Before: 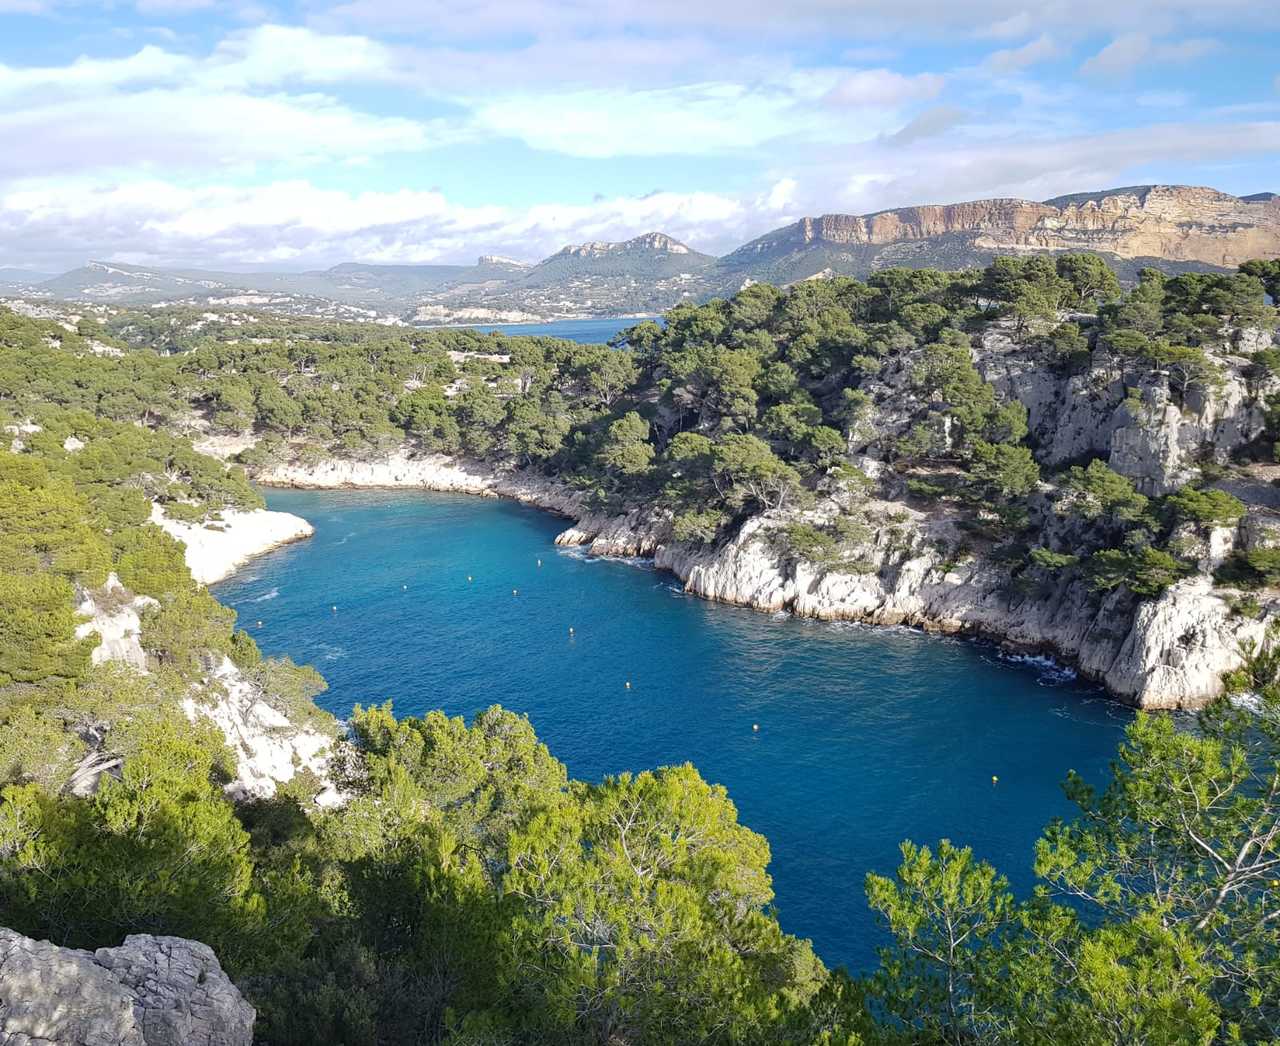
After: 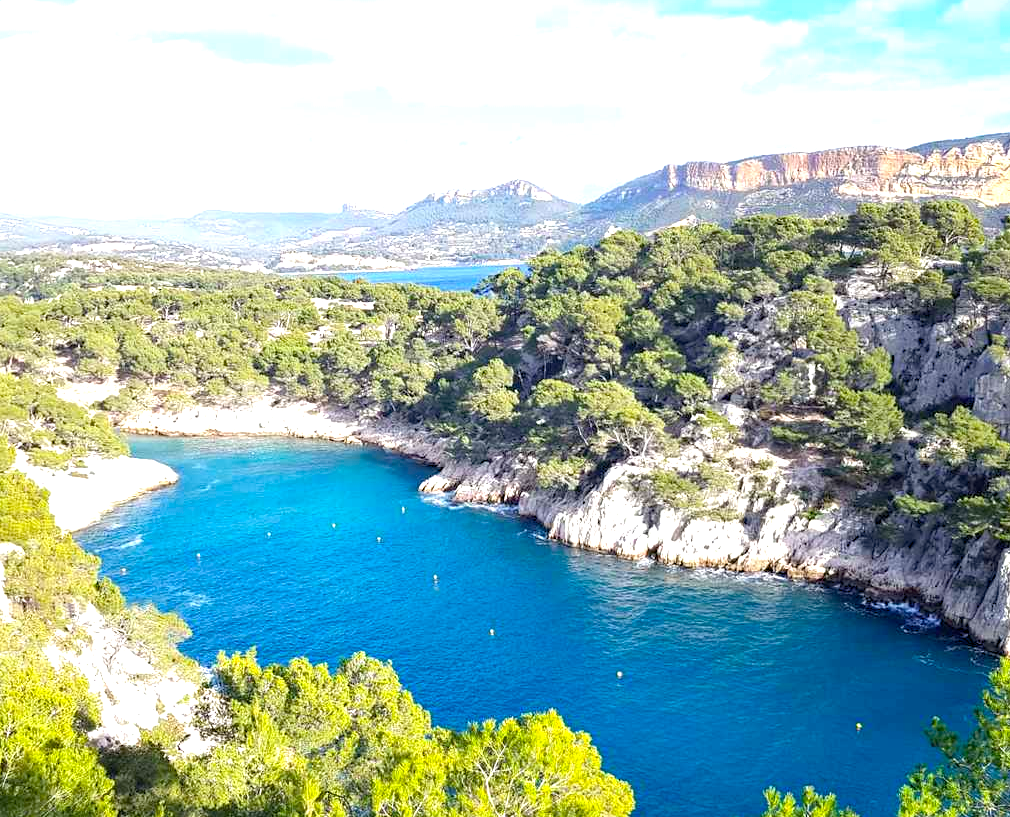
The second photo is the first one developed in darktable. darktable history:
color balance rgb: power › hue 208.73°, global offset › luminance -0.279%, global offset › hue 261.24°, perceptual saturation grading › global saturation 17.458%, global vibrance 9.575%
crop and rotate: left 10.703%, top 5.12%, right 10.343%, bottom 16.69%
exposure: exposure 1 EV, compensate exposure bias true, compensate highlight preservation false
haze removal: compatibility mode true, adaptive false
